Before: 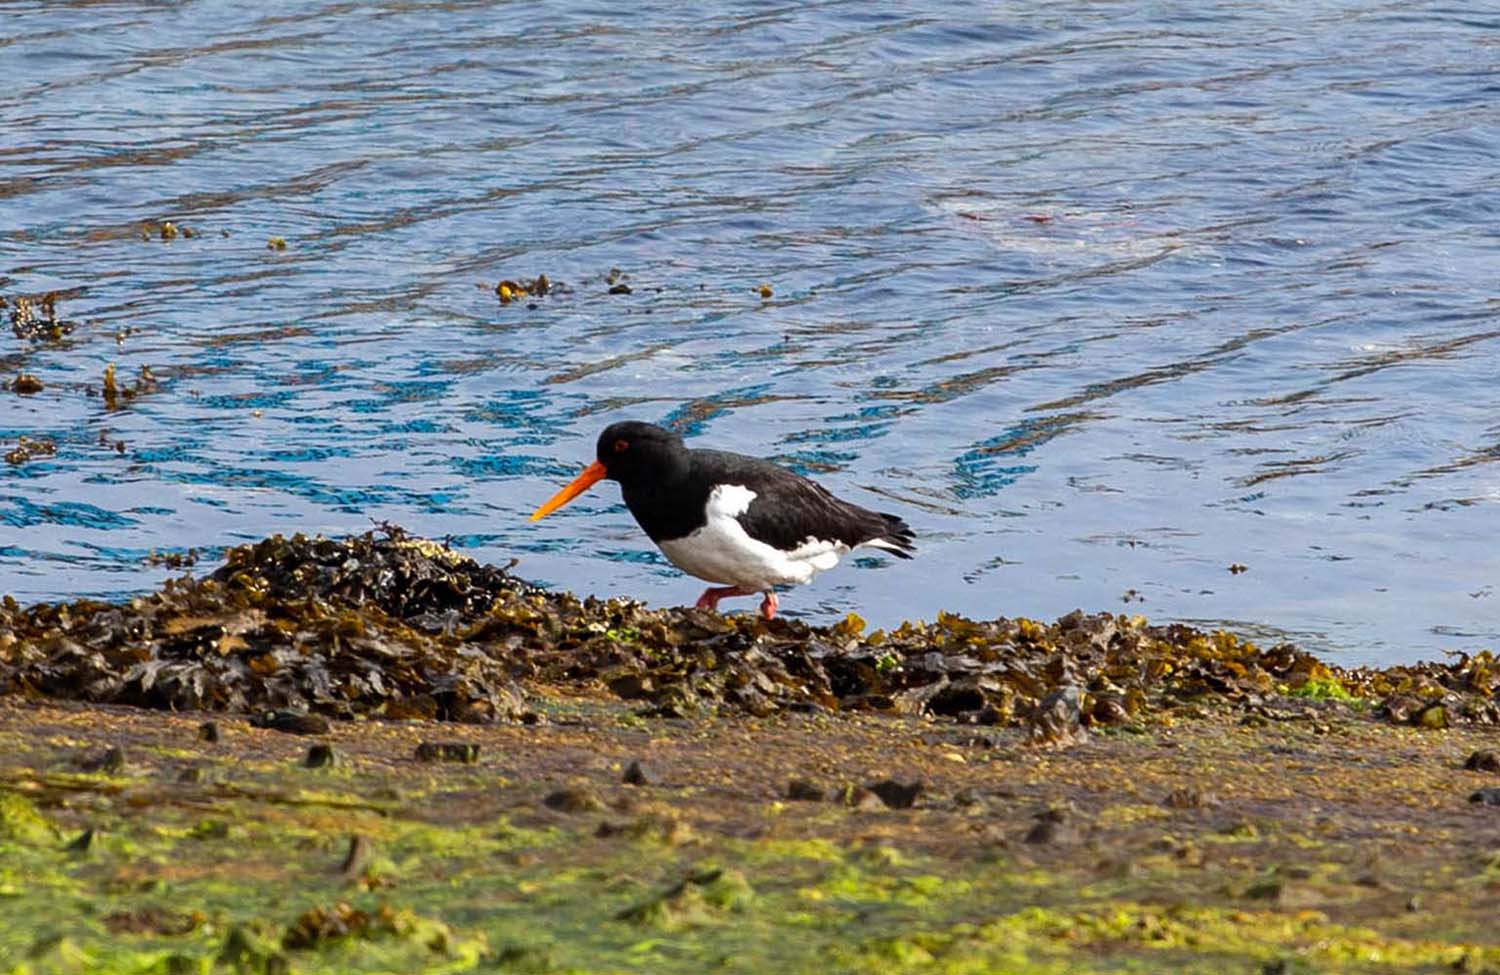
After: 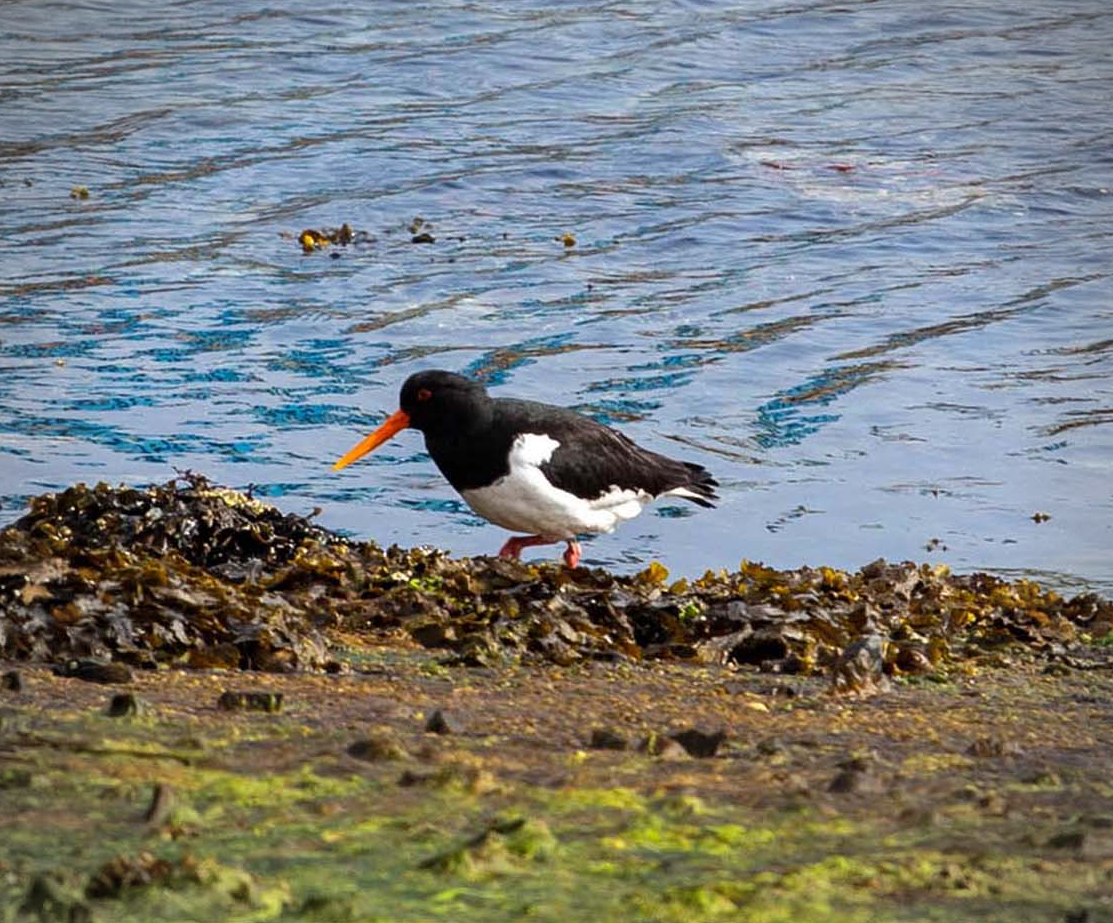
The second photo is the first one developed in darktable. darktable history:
crop and rotate: left 13.183%, top 5.256%, right 12.563%
vignetting: unbound false
